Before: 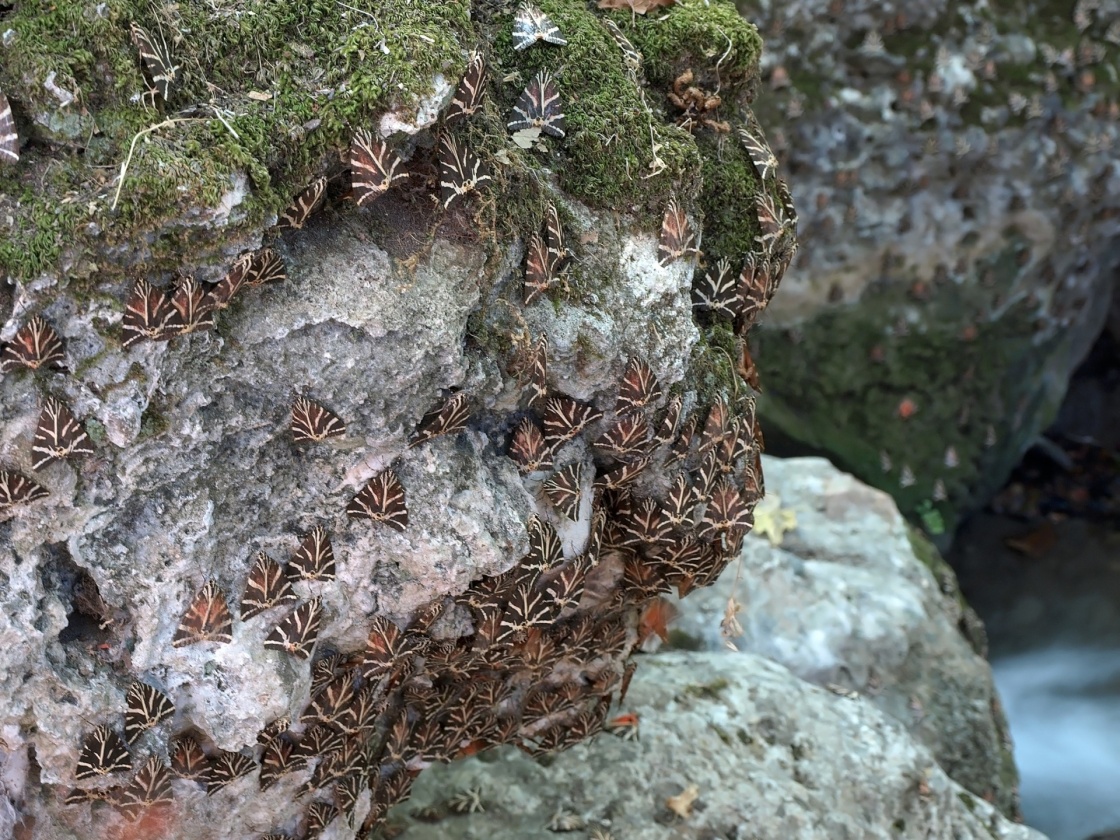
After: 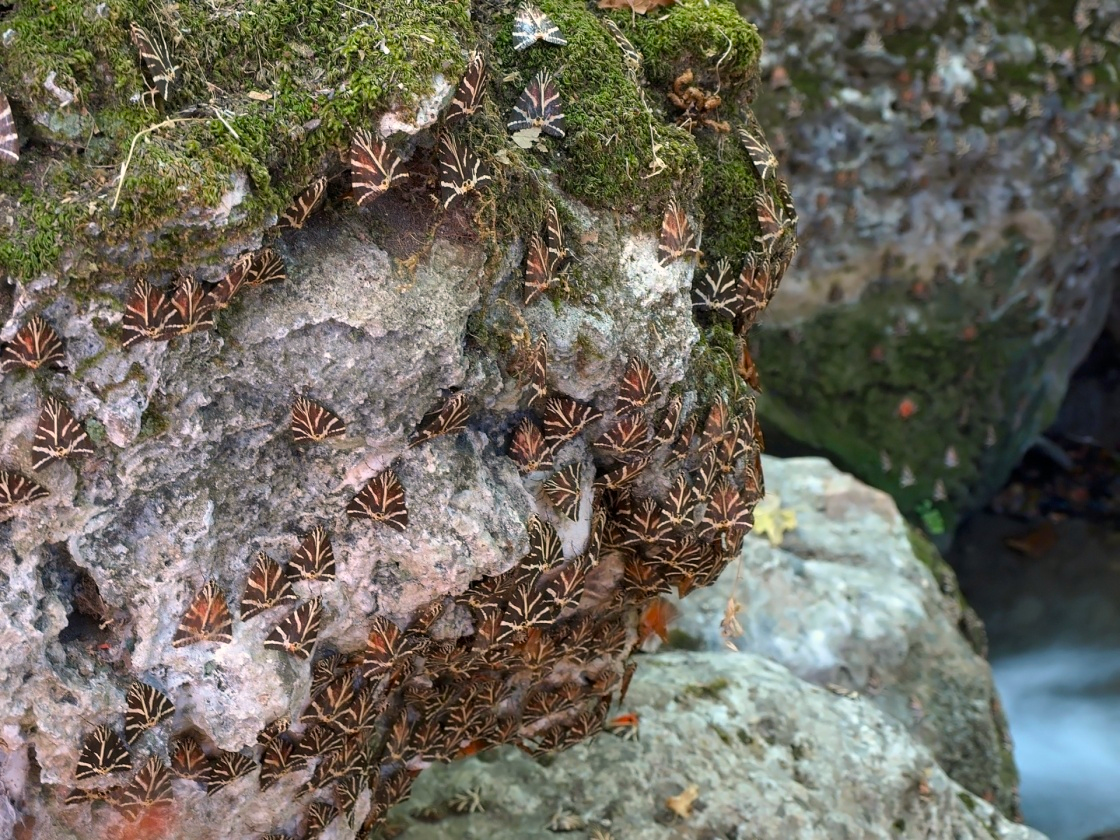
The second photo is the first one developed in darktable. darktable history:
color balance rgb: perceptual saturation grading › global saturation 30%, global vibrance 20%
color correction: highlights a* 3.84, highlights b* 5.07
